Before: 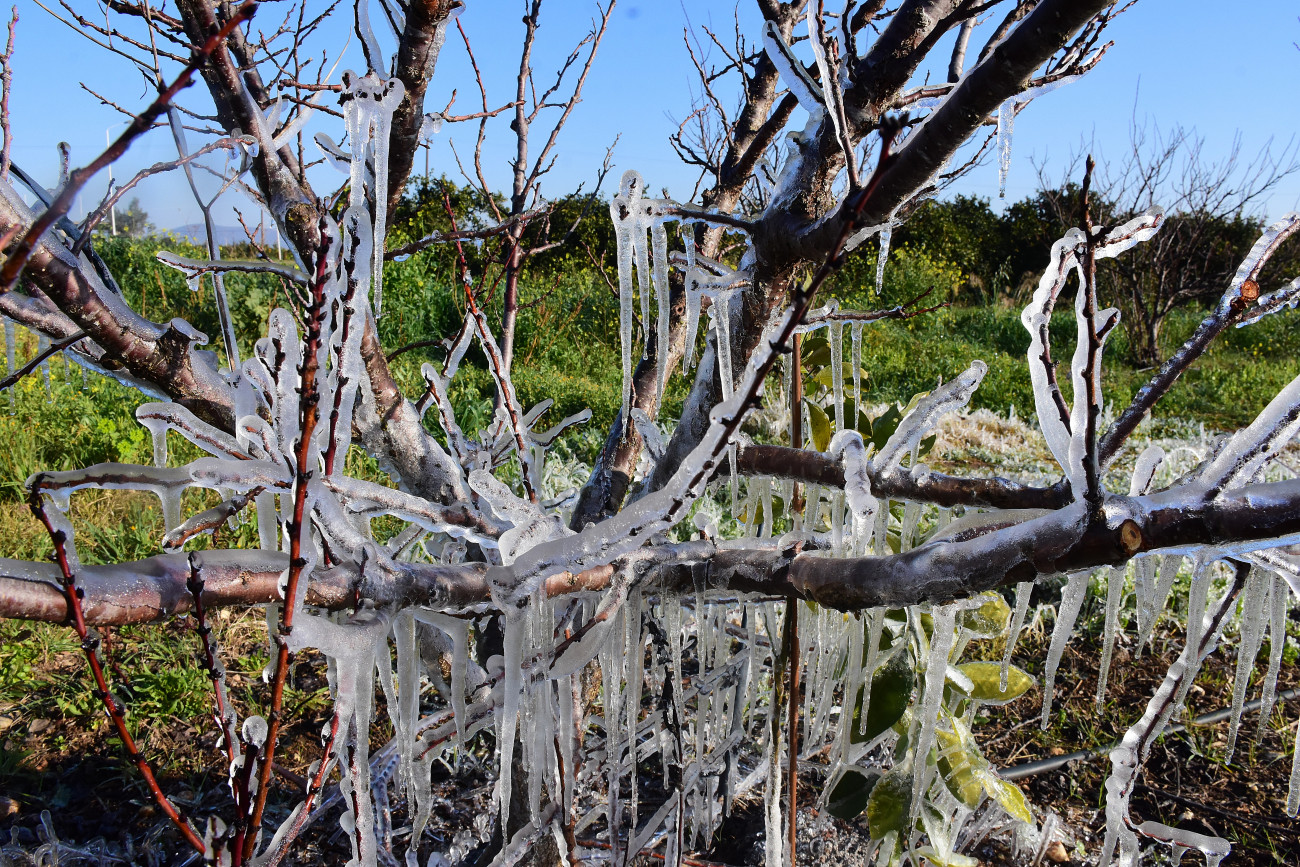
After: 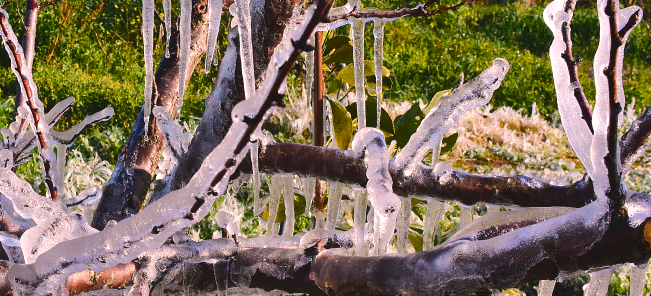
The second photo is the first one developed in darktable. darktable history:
color balance rgb: global offset › luminance 0.71%, linear chroma grading › global chroma 8.947%, perceptual saturation grading › global saturation 14.253%, perceptual saturation grading › highlights -25.038%, perceptual saturation grading › shadows 29.278%, perceptual brilliance grading › highlights 5.99%, perceptual brilliance grading › mid-tones 17.07%, perceptual brilliance grading › shadows -5.404%, global vibrance 20%
color correction: highlights a* 14.61, highlights b* 4.71
crop: left 36.838%, top 34.873%, right 13.044%, bottom 30.968%
